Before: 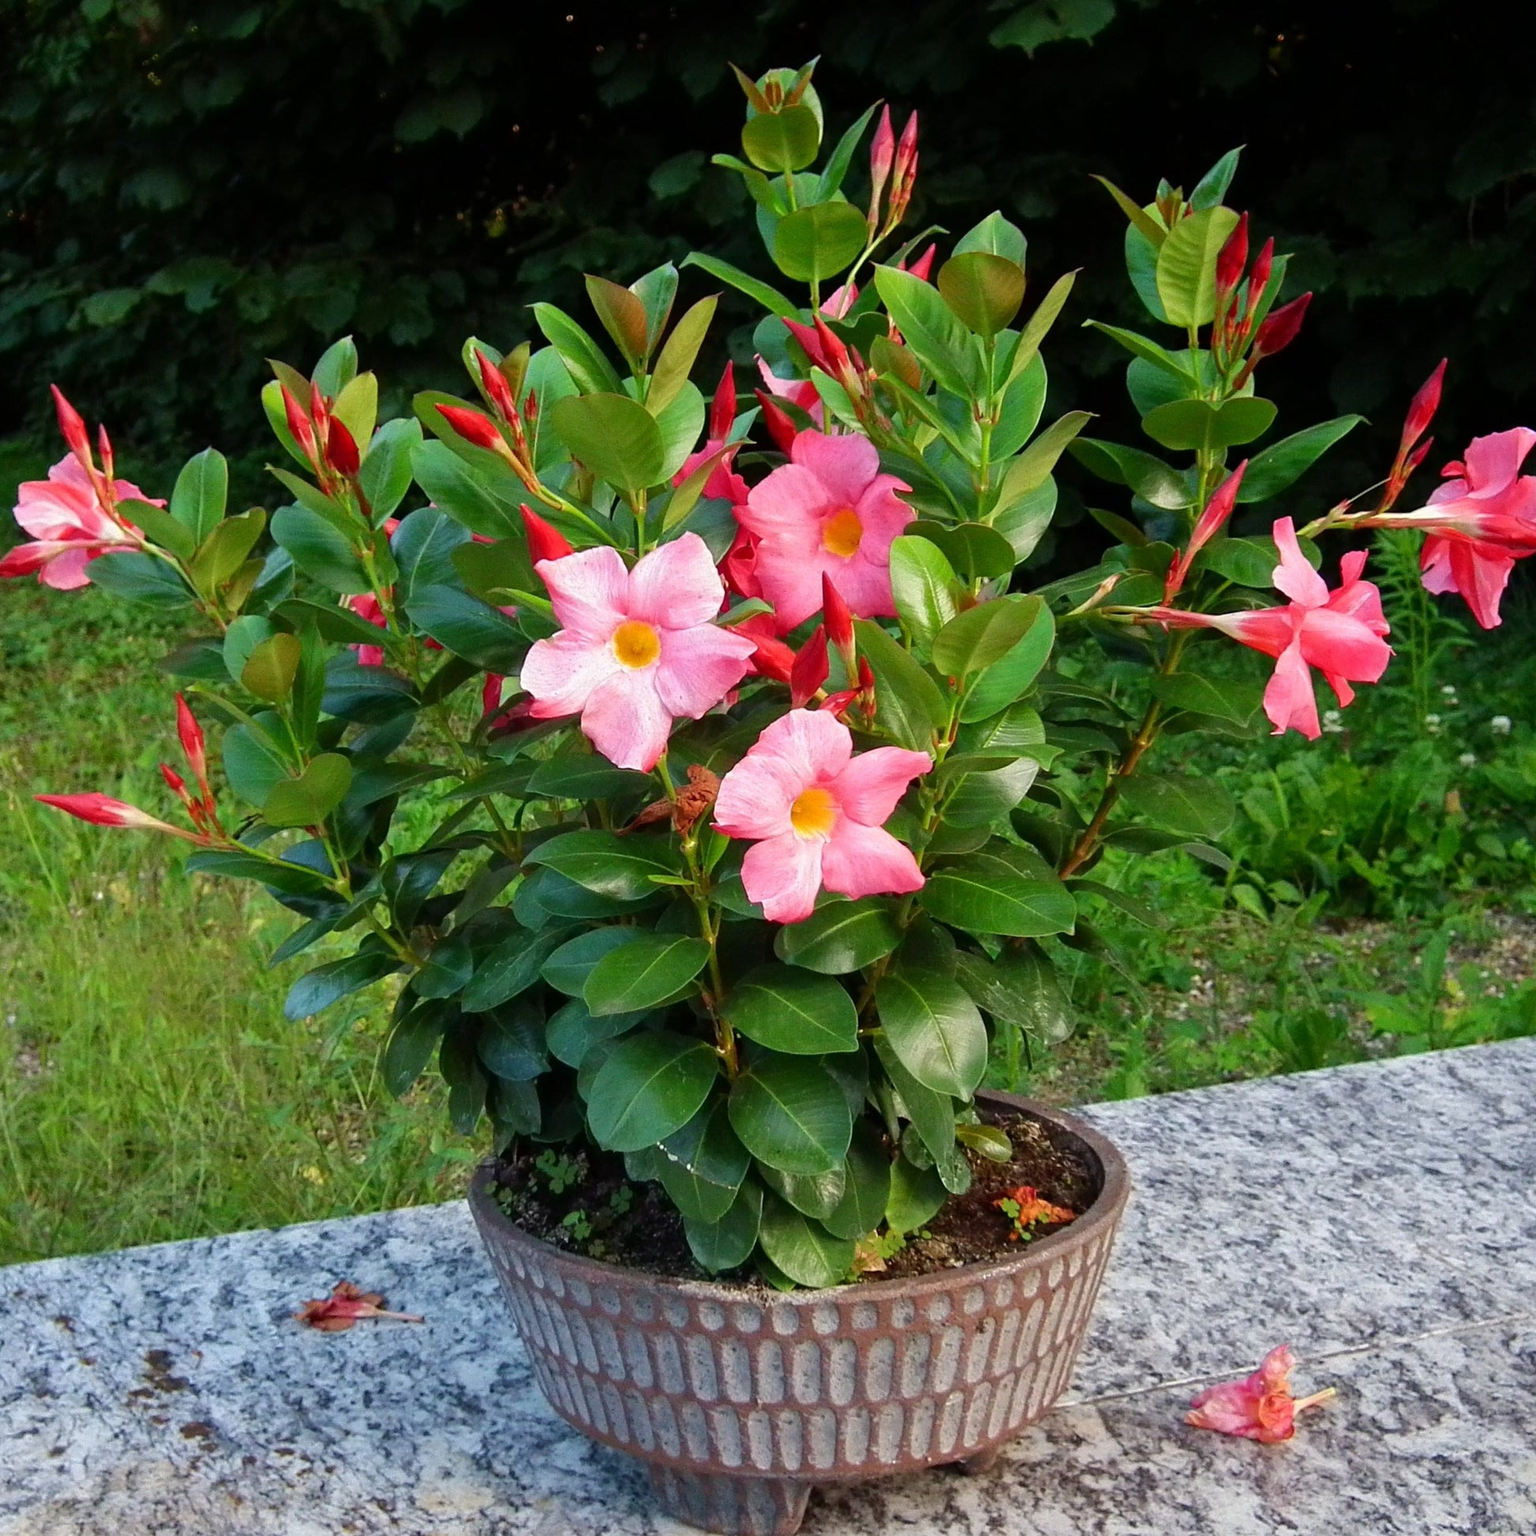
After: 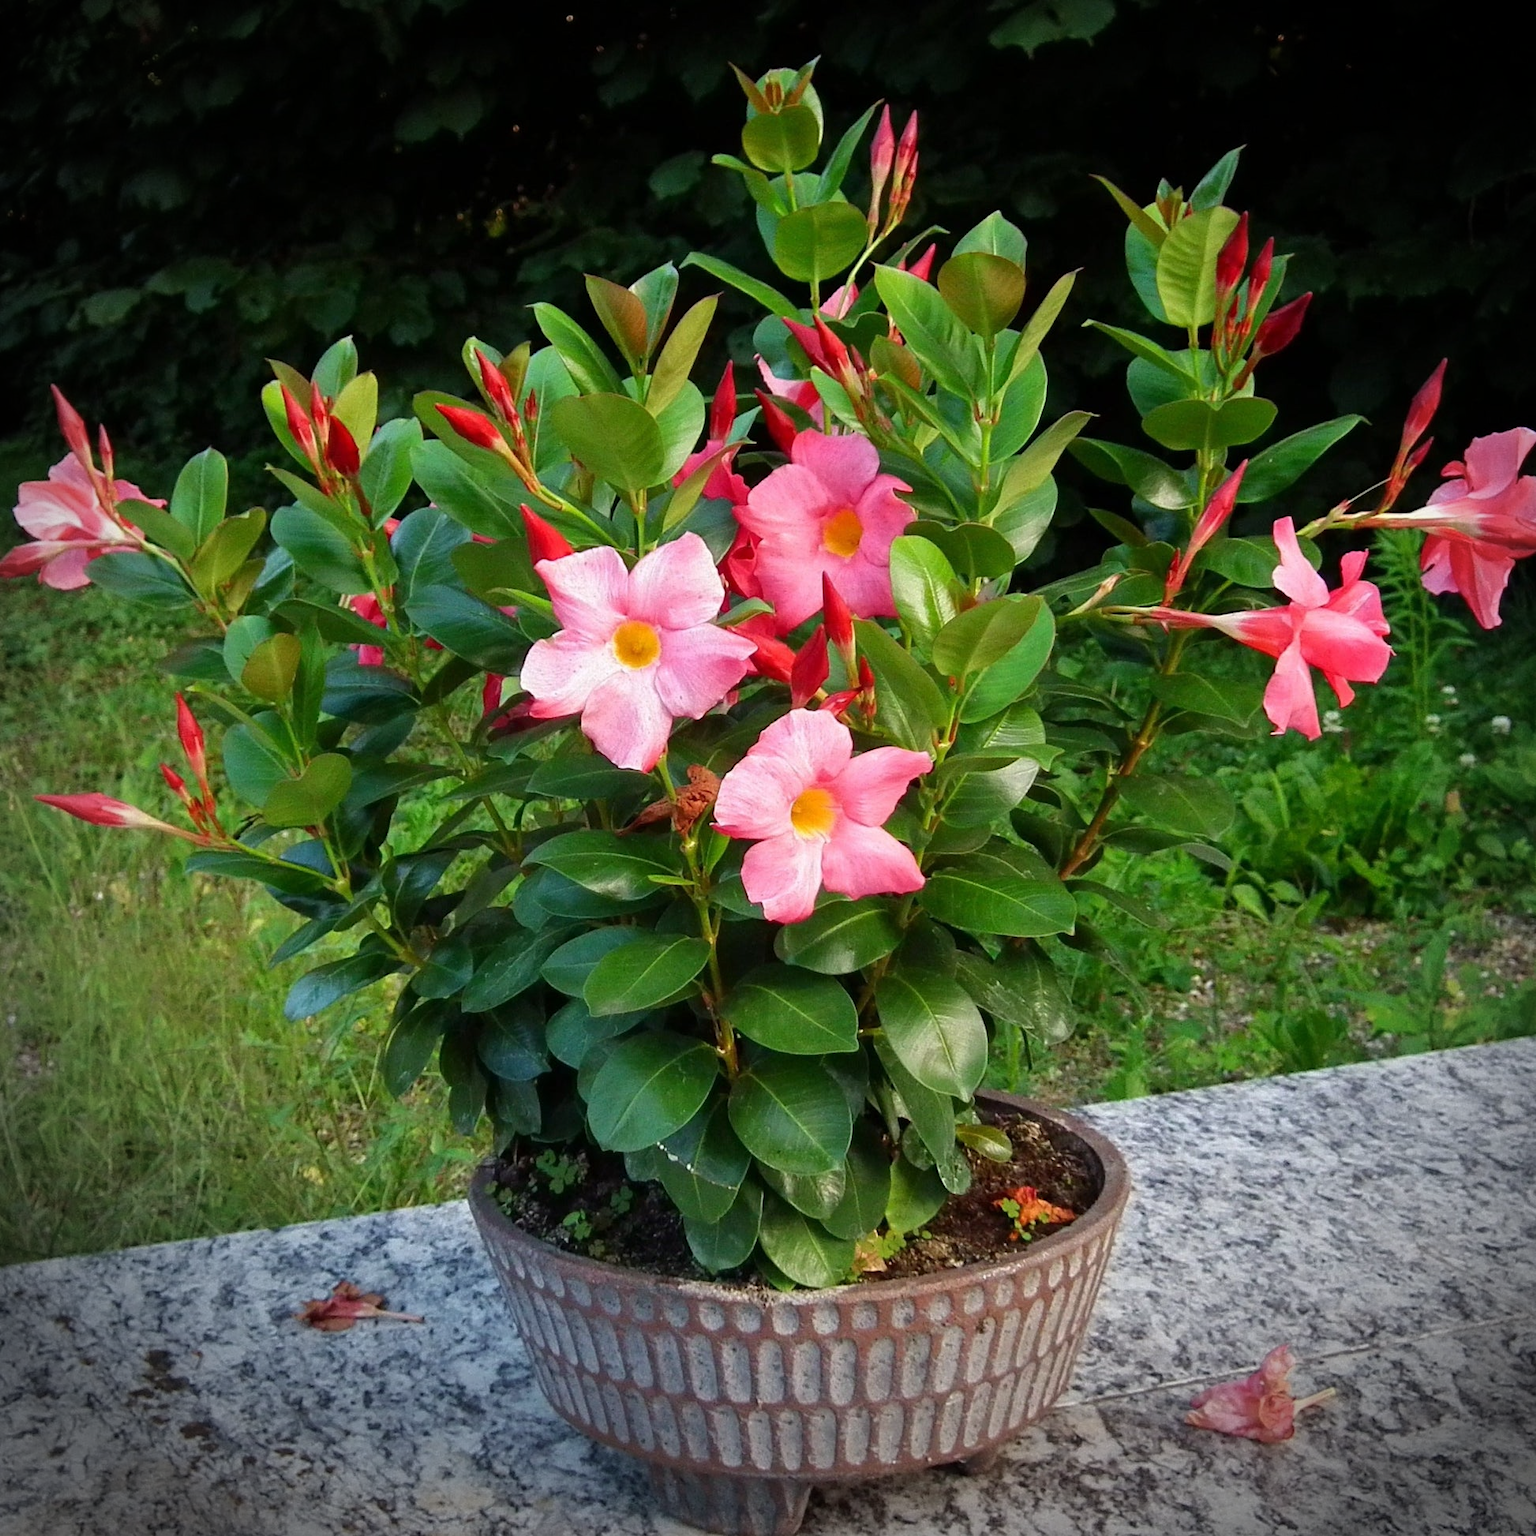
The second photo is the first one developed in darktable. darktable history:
vignetting: brightness -0.813, center (0.037, -0.085), automatic ratio true
